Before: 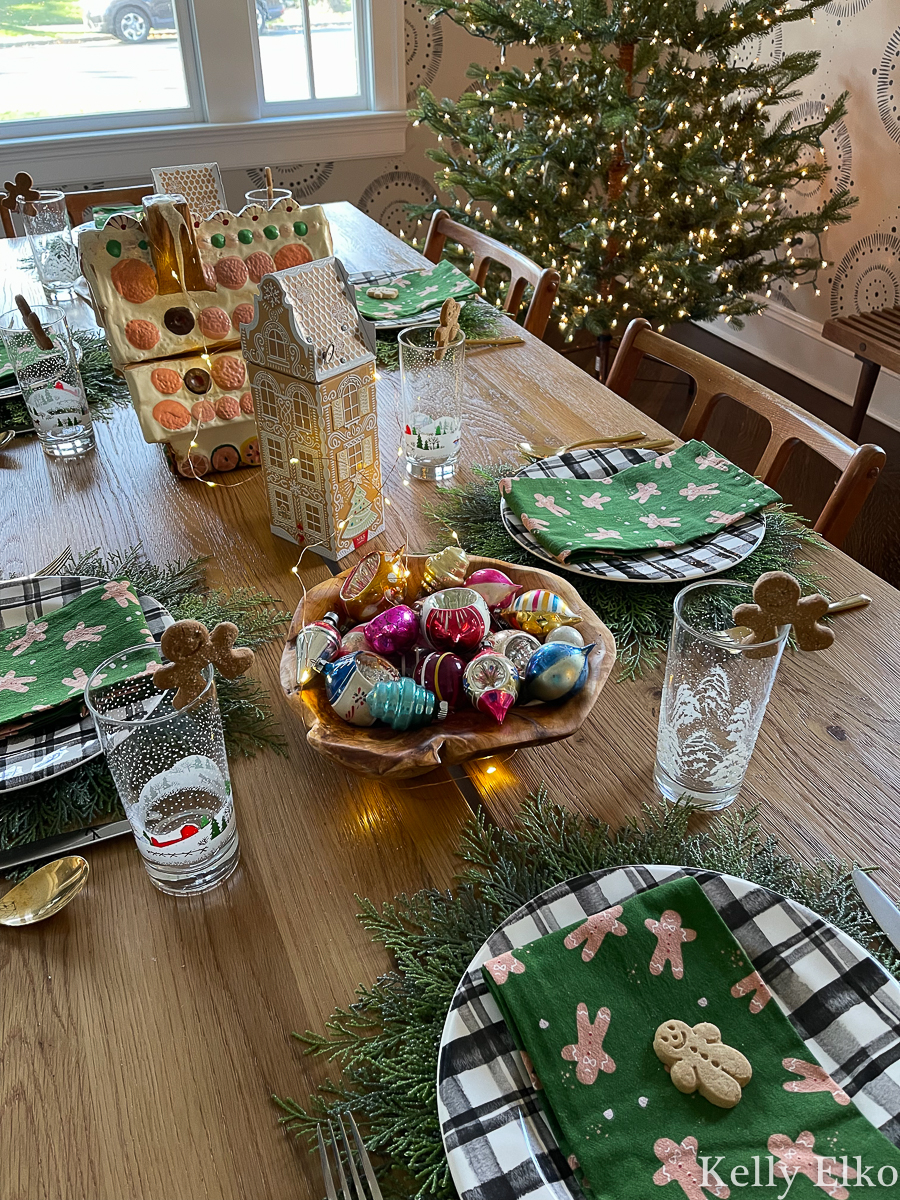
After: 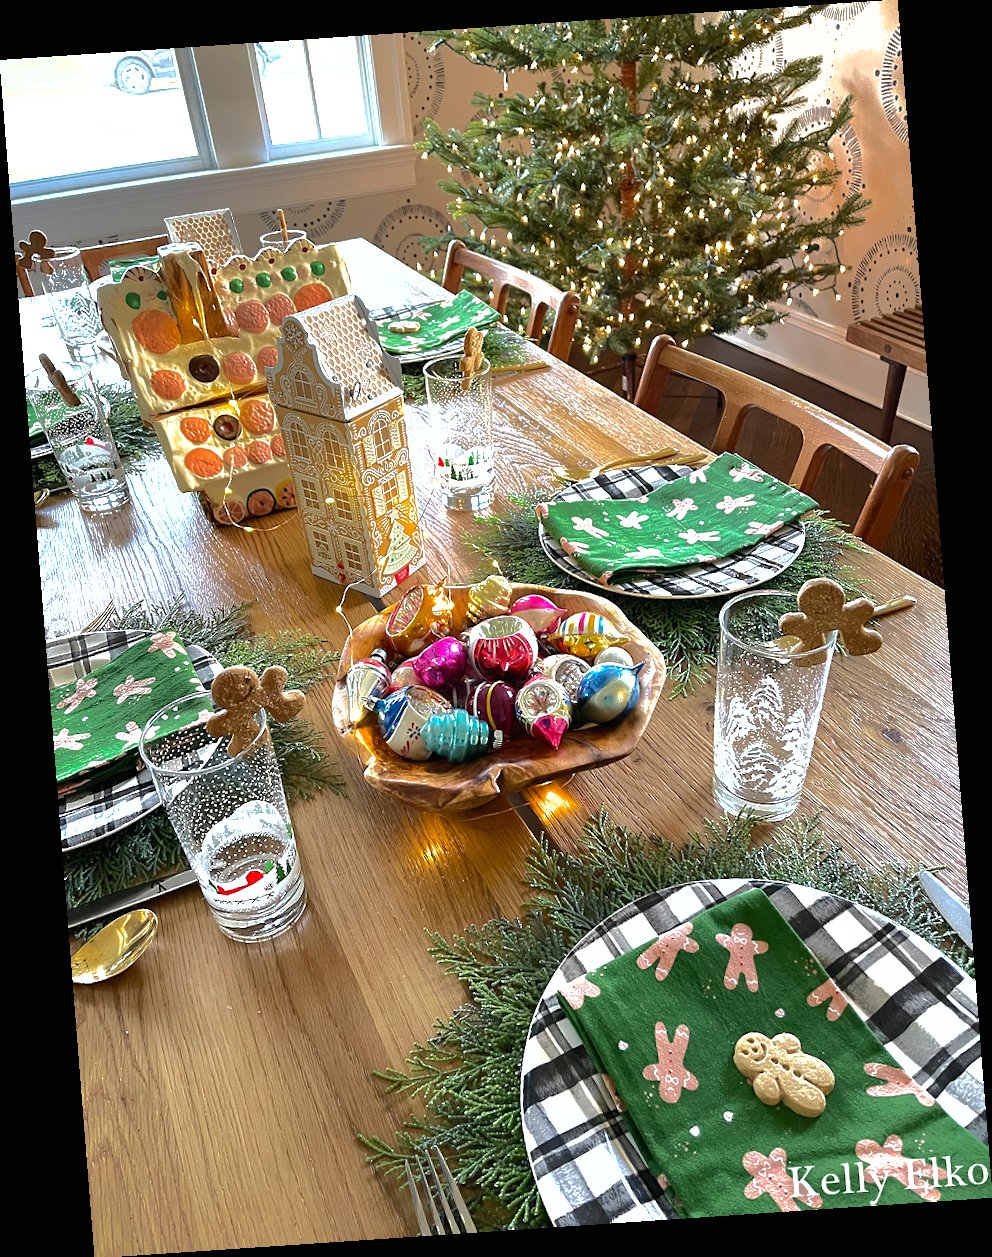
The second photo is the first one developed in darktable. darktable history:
shadows and highlights: shadows -19.91, highlights -73.15
exposure: black level correction 0, exposure 1.2 EV, compensate highlight preservation false
rotate and perspective: rotation -4.2°, shear 0.006, automatic cropping off
